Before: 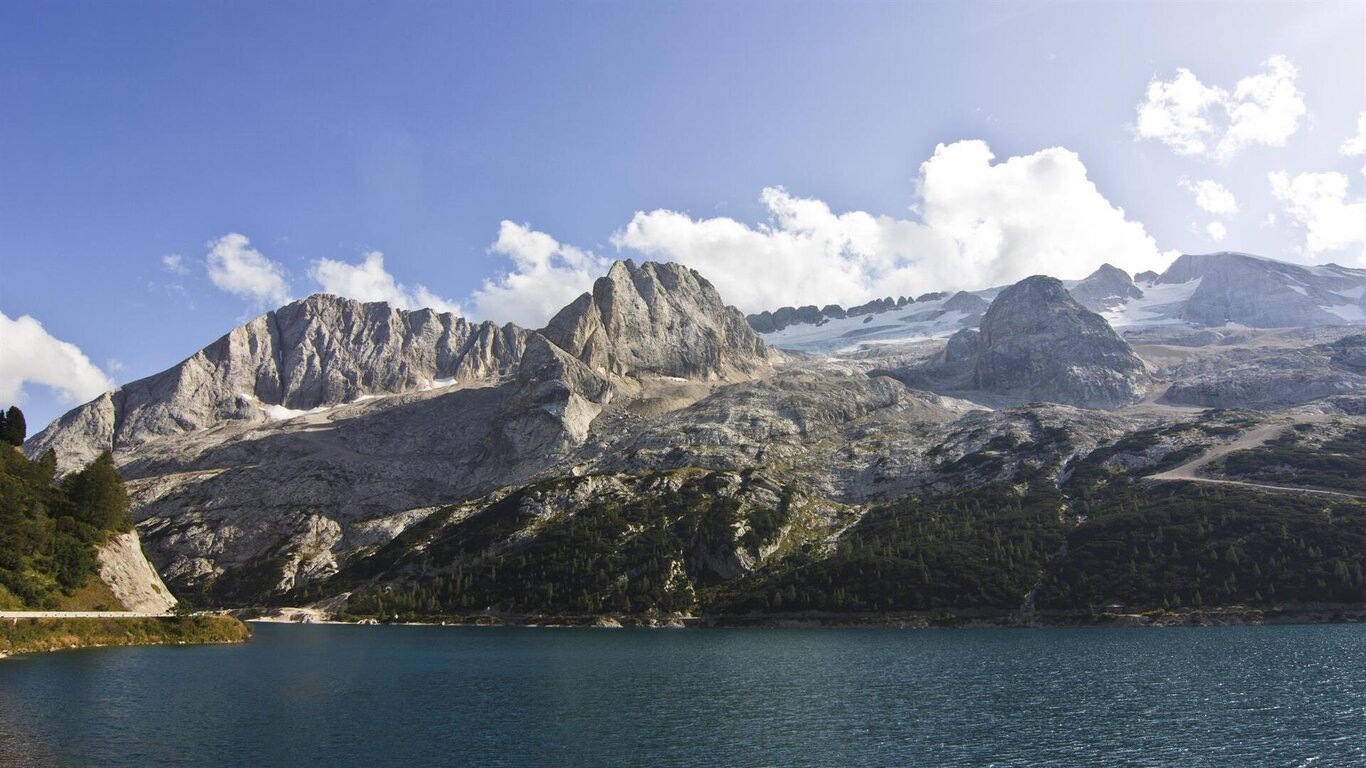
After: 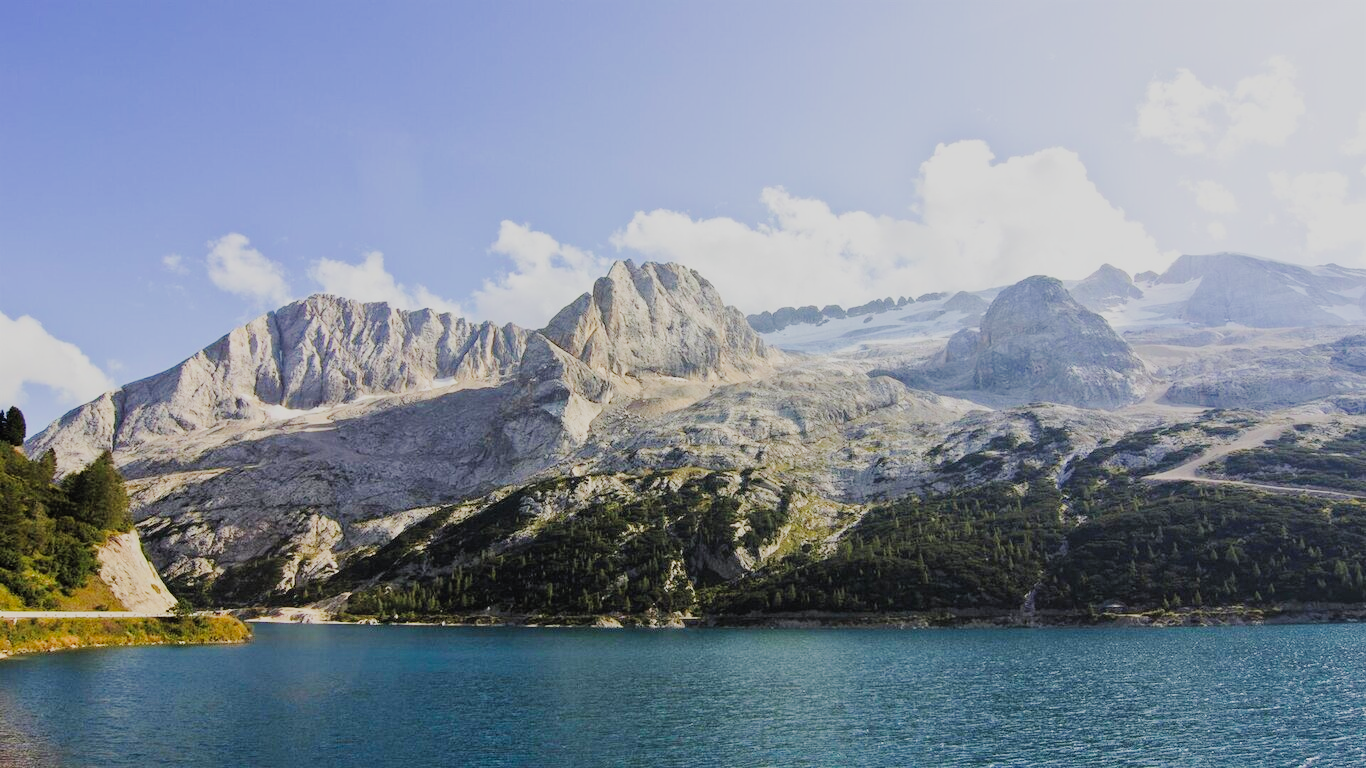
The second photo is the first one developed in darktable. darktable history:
filmic rgb: black relative exposure -6.99 EV, white relative exposure 6.01 EV, target black luminance 0%, hardness 2.77, latitude 61.6%, contrast 0.688, highlights saturation mix 10.59%, shadows ↔ highlights balance -0.072%
tone curve: curves: ch0 [(0, 0) (0.003, 0.002) (0.011, 0.009) (0.025, 0.019) (0.044, 0.031) (0.069, 0.04) (0.1, 0.059) (0.136, 0.092) (0.177, 0.134) (0.224, 0.192) (0.277, 0.262) (0.335, 0.348) (0.399, 0.446) (0.468, 0.554) (0.543, 0.646) (0.623, 0.731) (0.709, 0.807) (0.801, 0.867) (0.898, 0.931) (1, 1)], preserve colors none
contrast brightness saturation: contrast 0.073, brightness 0.076, saturation 0.184
